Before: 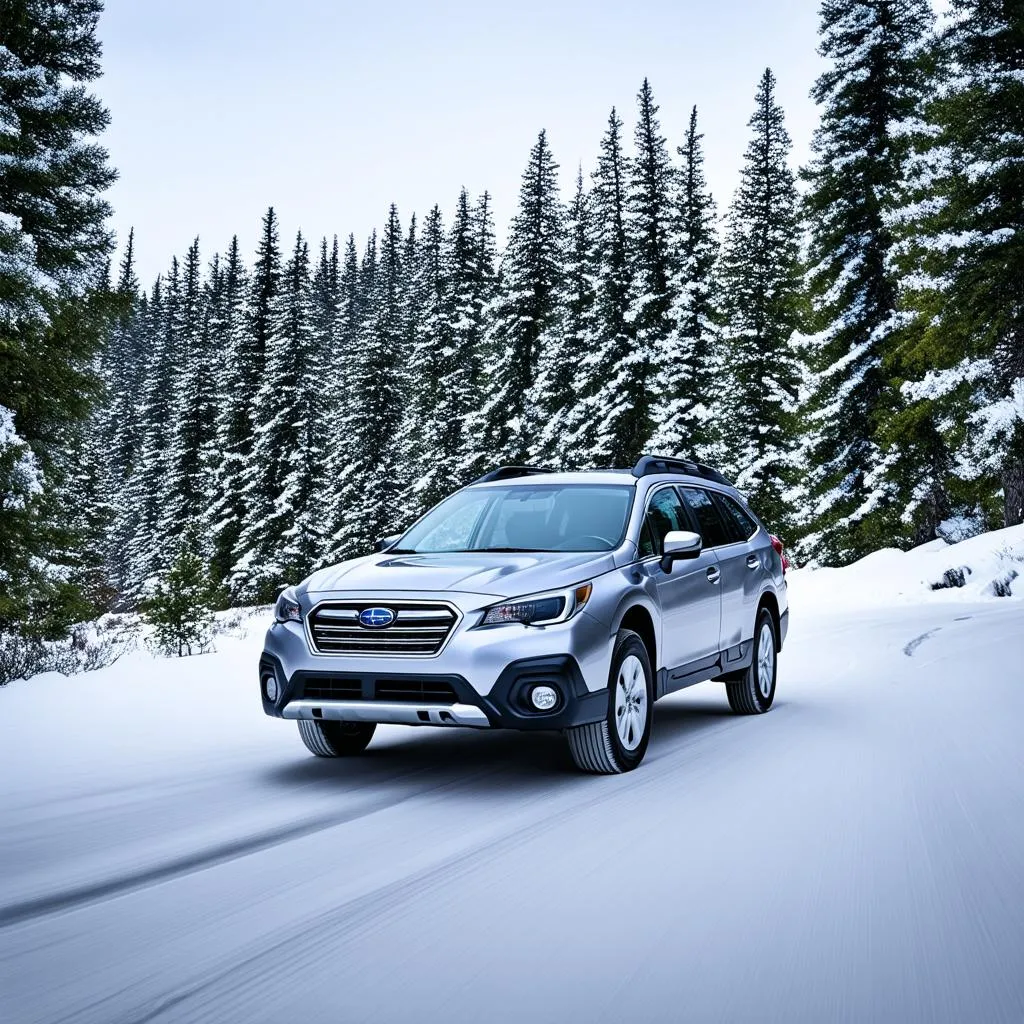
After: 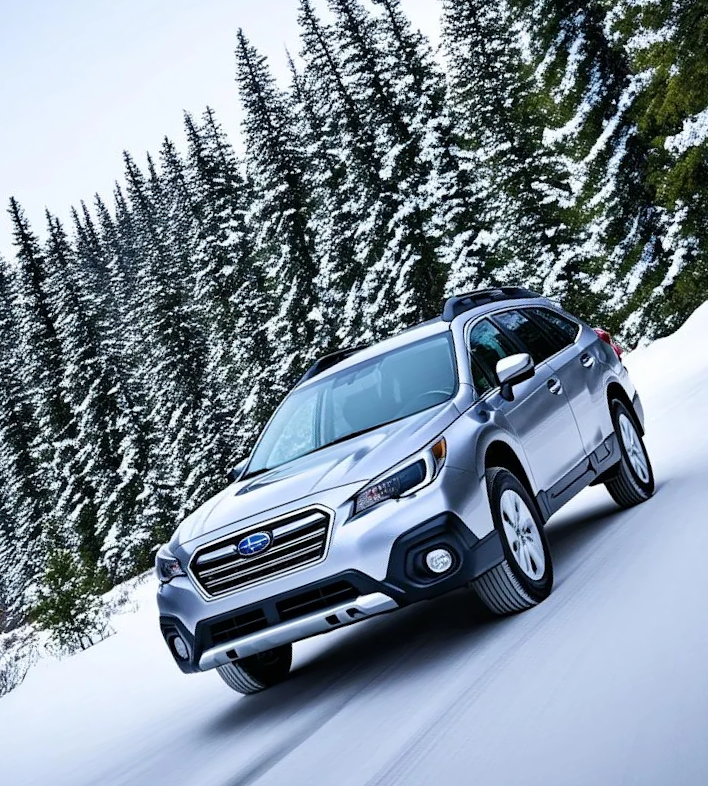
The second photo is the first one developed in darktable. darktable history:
crop and rotate: angle 20.54°, left 6.832%, right 4.137%, bottom 1.083%
